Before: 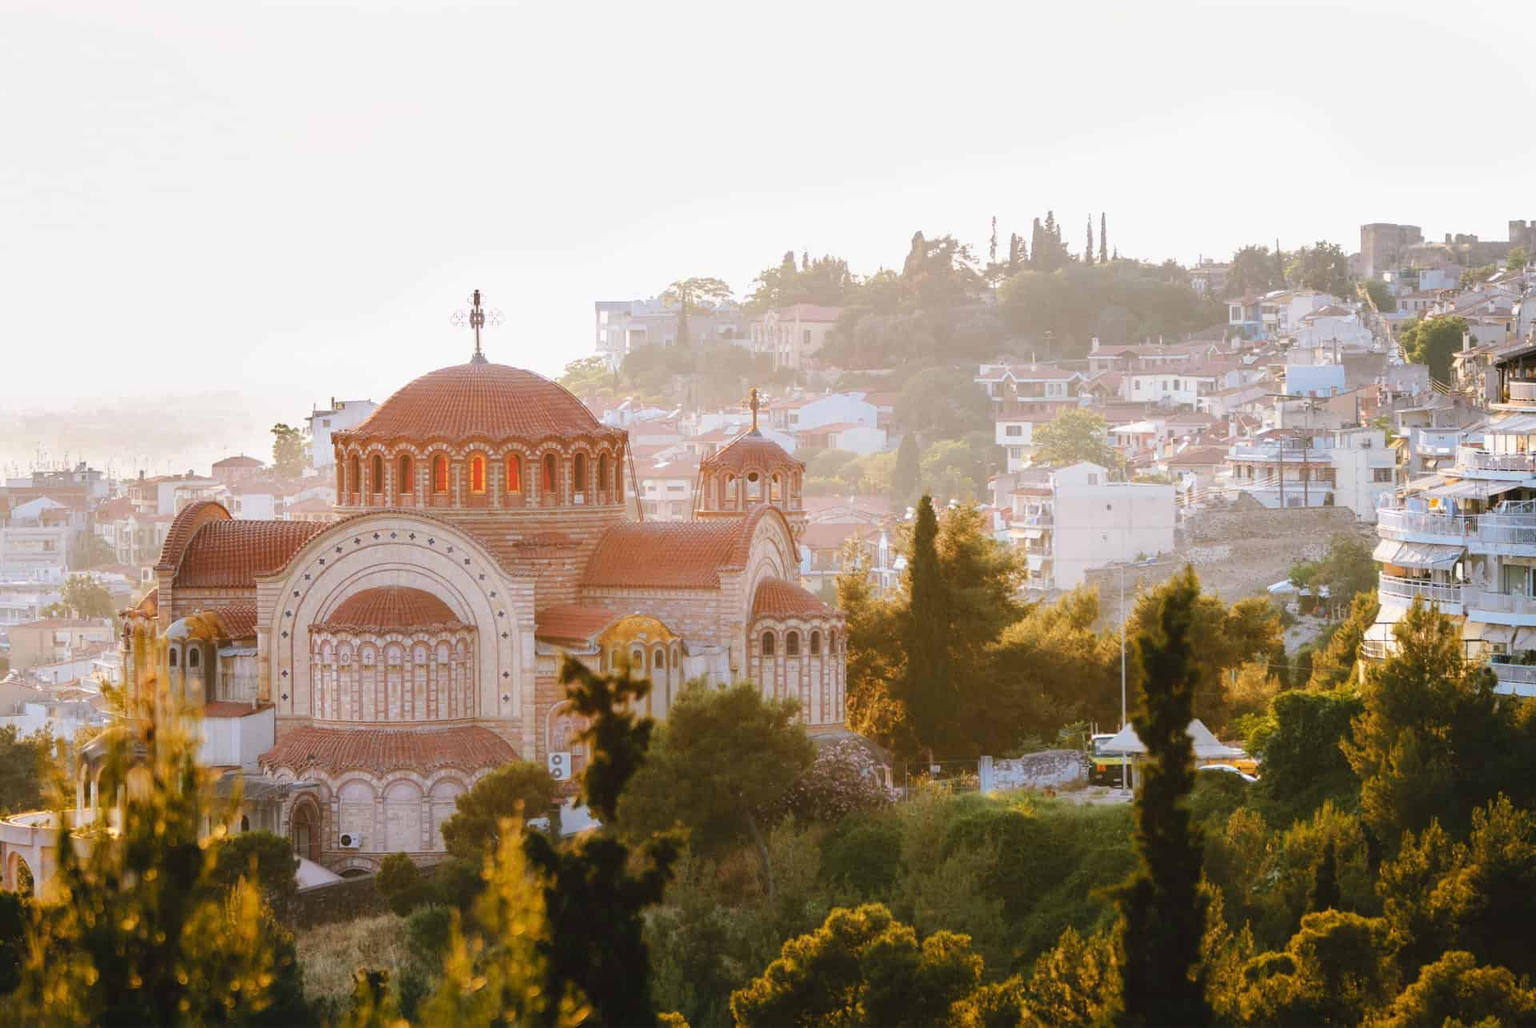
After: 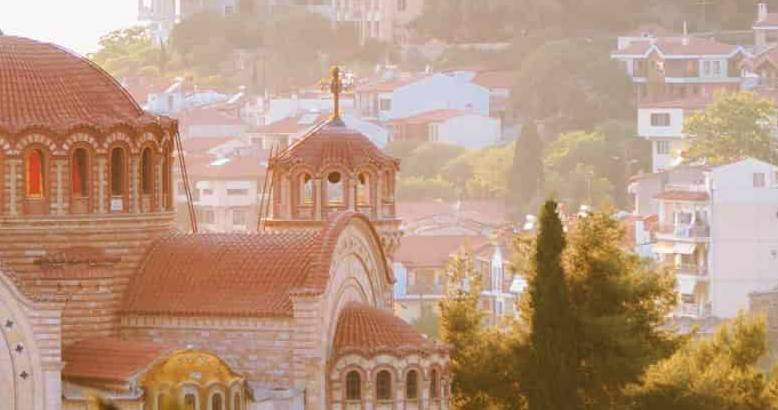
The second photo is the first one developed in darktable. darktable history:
velvia: on, module defaults
crop: left 31.656%, top 32.657%, right 27.798%, bottom 35.375%
